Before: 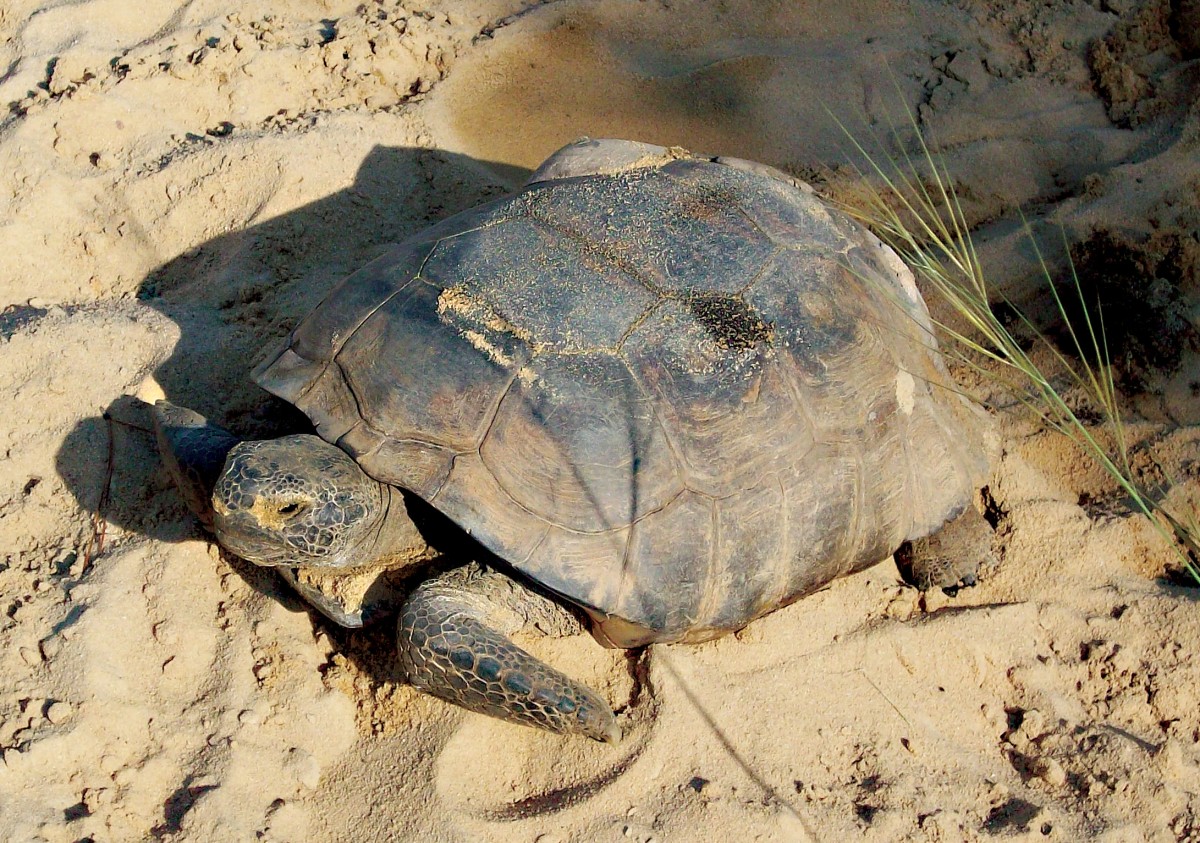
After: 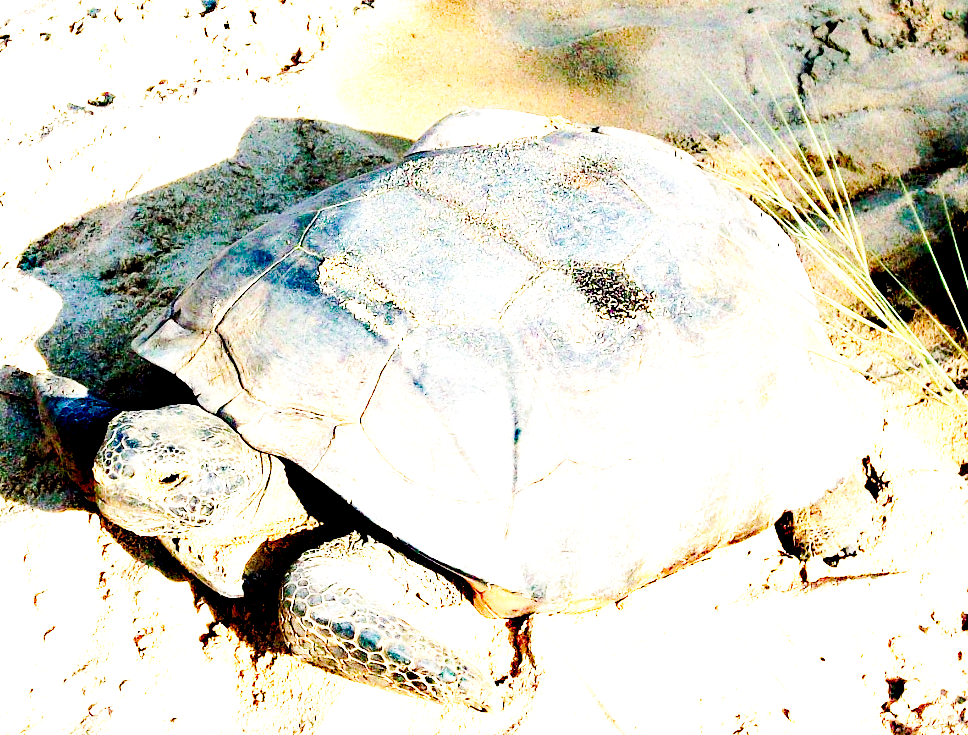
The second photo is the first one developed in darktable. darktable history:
crop: left 9.994%, top 3.564%, right 9.294%, bottom 9.156%
exposure: black level correction 0.015, exposure 1.792 EV, compensate highlight preservation false
tone equalizer: -8 EV -0.427 EV, -7 EV -0.382 EV, -6 EV -0.303 EV, -5 EV -0.228 EV, -3 EV 0.253 EV, -2 EV 0.309 EV, -1 EV 0.4 EV, +0 EV 0.405 EV, edges refinement/feathering 500, mask exposure compensation -1.57 EV, preserve details no
base curve: curves: ch0 [(0, 0) (0.028, 0.03) (0.121, 0.232) (0.46, 0.748) (0.859, 0.968) (1, 1)], preserve colors none
tone curve: curves: ch0 [(0, 0) (0.003, 0.003) (0.011, 0.011) (0.025, 0.024) (0.044, 0.043) (0.069, 0.068) (0.1, 0.097) (0.136, 0.133) (0.177, 0.173) (0.224, 0.219) (0.277, 0.271) (0.335, 0.327) (0.399, 0.39) (0.468, 0.457) (0.543, 0.582) (0.623, 0.655) (0.709, 0.734) (0.801, 0.817) (0.898, 0.906) (1, 1)], preserve colors none
color correction: highlights b* -0.045, saturation 0.985
